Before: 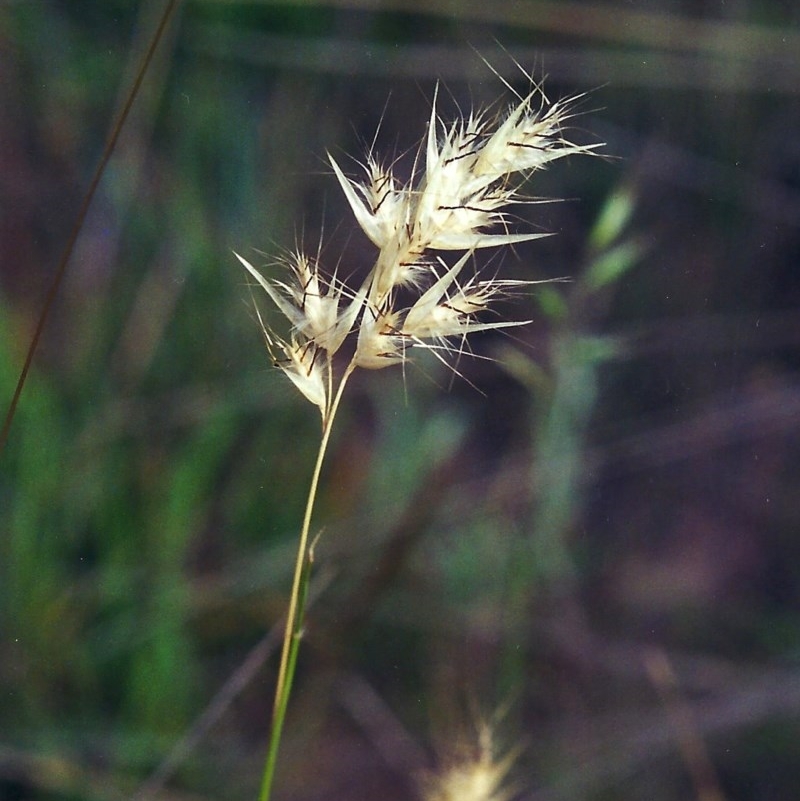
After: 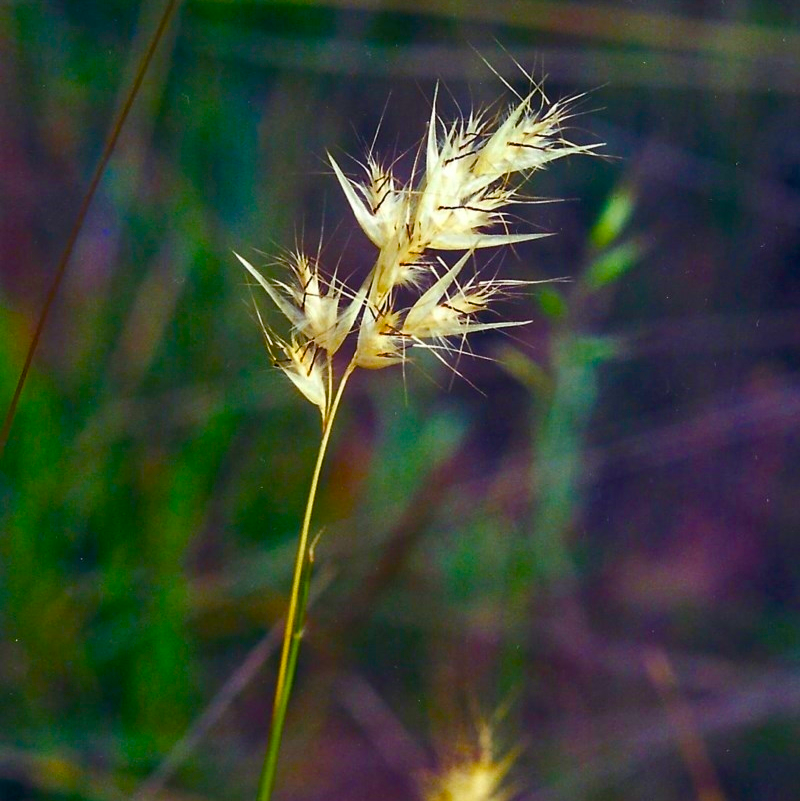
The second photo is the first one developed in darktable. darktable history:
color balance rgb: shadows lift › luminance -9.364%, perceptual saturation grading › global saturation 44.094%, perceptual saturation grading › highlights -24.962%, perceptual saturation grading › shadows 49.353%, global vibrance 50.598%
